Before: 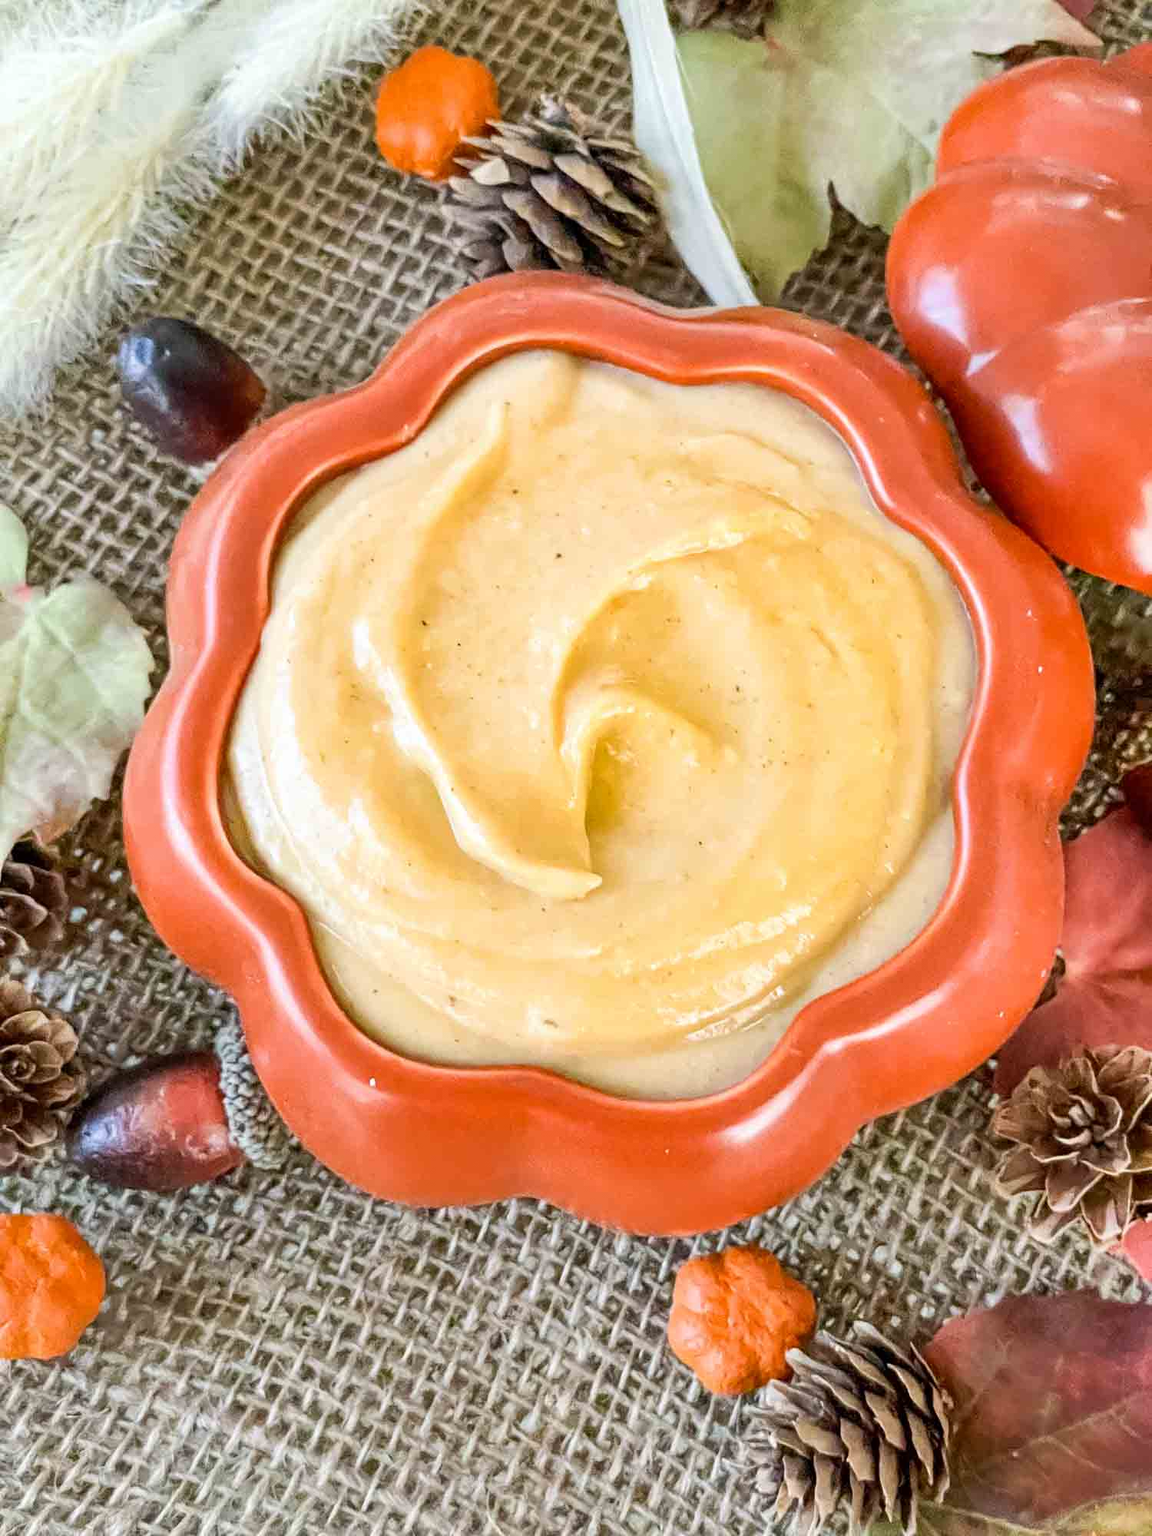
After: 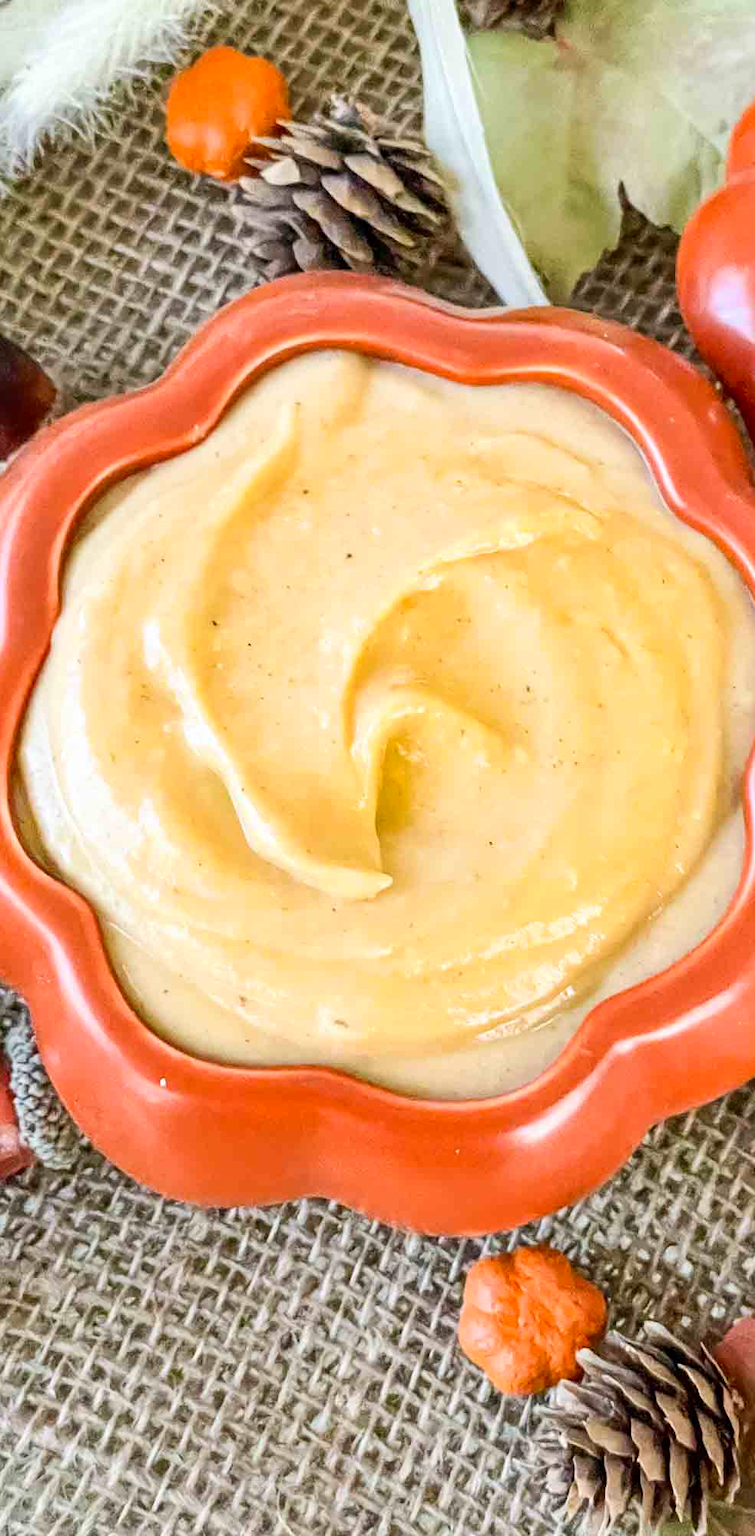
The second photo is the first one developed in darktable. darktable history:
crop and rotate: left 18.234%, right 16.13%
contrast brightness saturation: contrast 0.101, brightness 0.026, saturation 0.086
